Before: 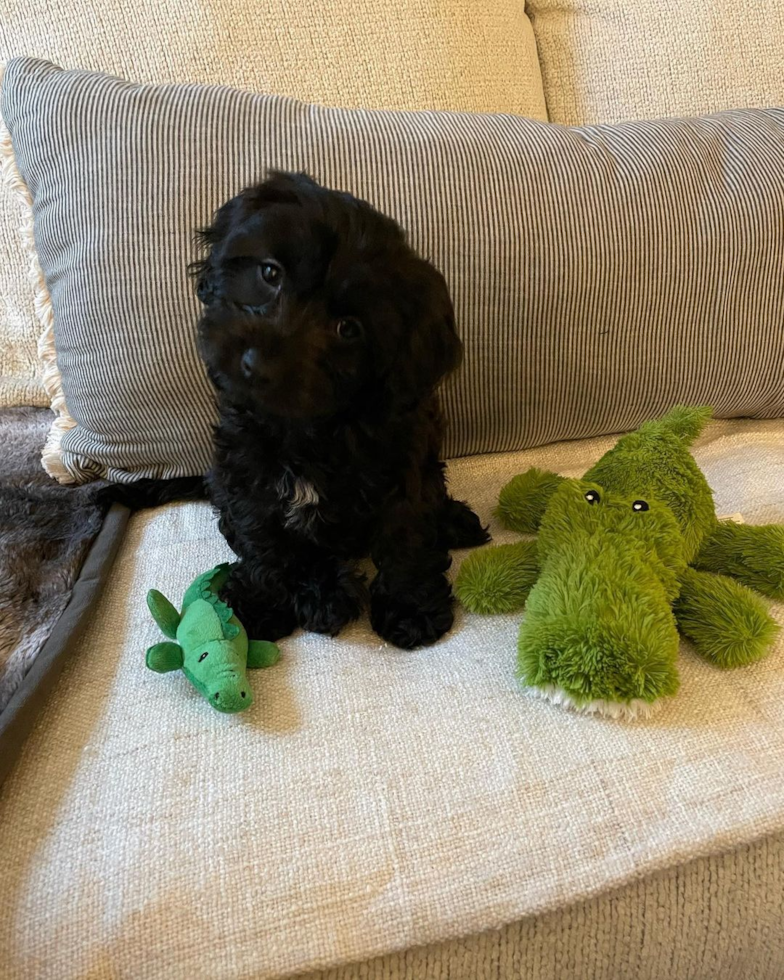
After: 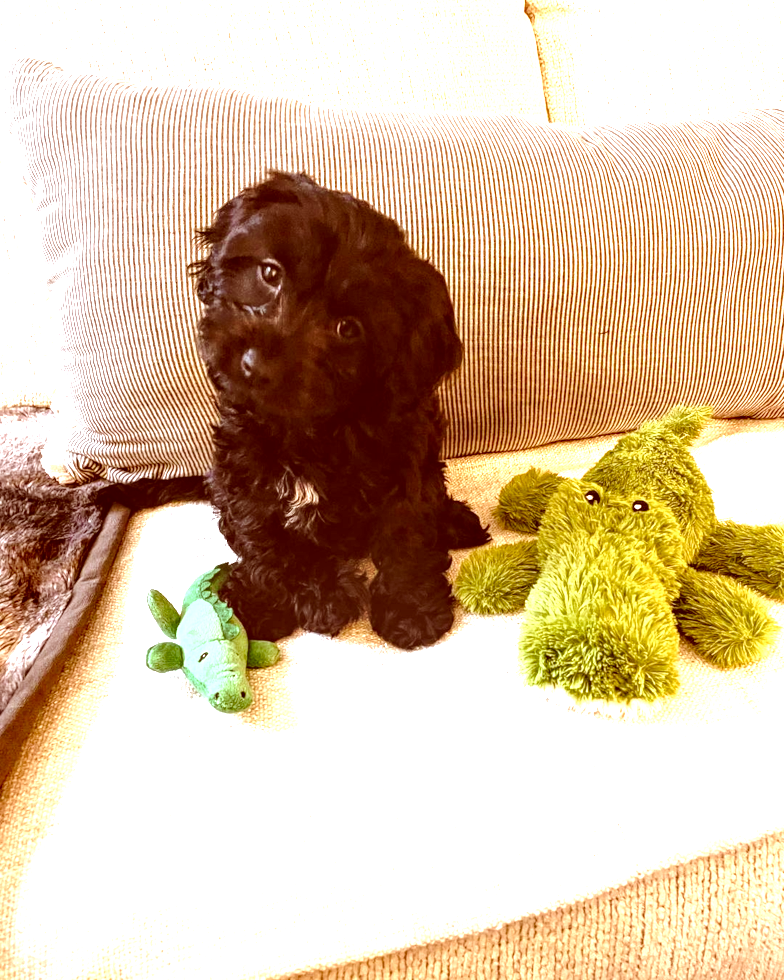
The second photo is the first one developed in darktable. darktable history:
exposure: exposure 1.989 EV, compensate exposure bias true, compensate highlight preservation false
color correction: highlights a* 9.3, highlights b* 8.8, shadows a* 39.91, shadows b* 39.26, saturation 0.775
base curve: curves: ch0 [(0, 0) (0.073, 0.04) (0.157, 0.139) (0.492, 0.492) (0.758, 0.758) (1, 1)], preserve colors none
local contrast: highlights 25%, detail 150%
